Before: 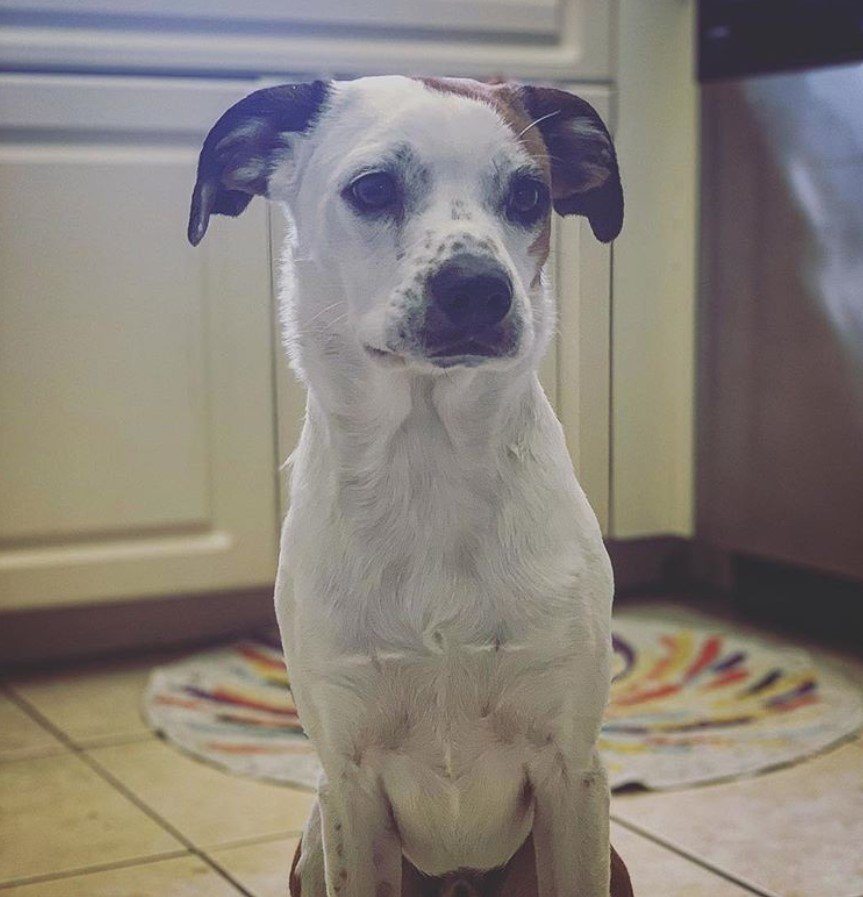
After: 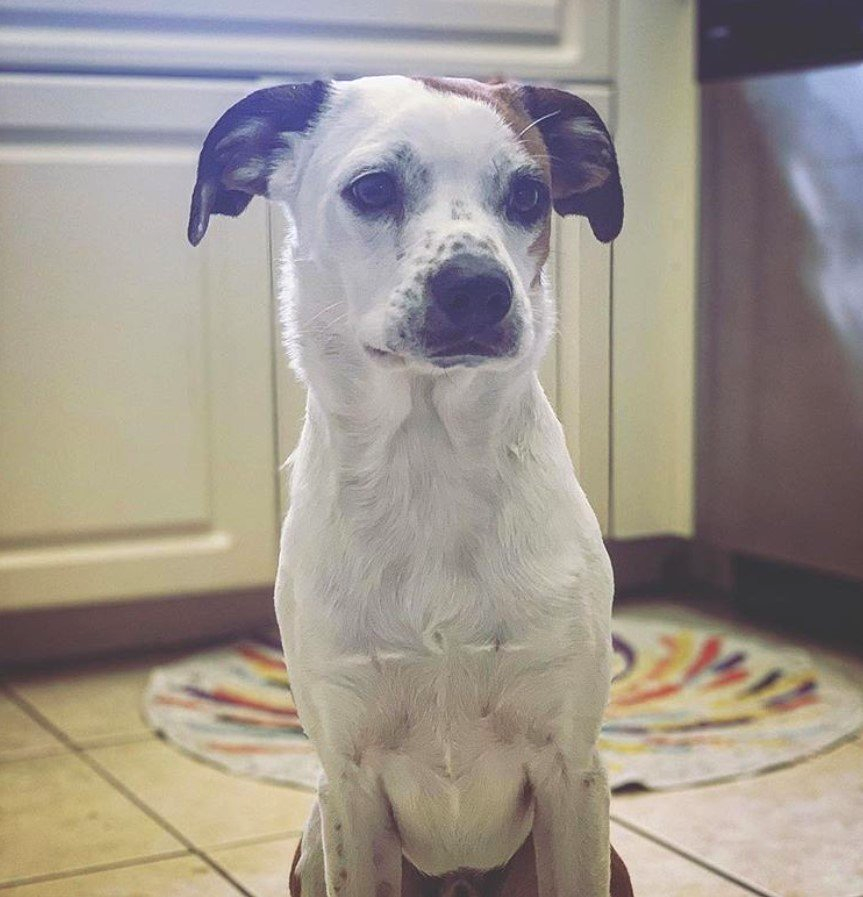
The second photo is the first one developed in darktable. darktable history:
exposure: exposure 0.498 EV, compensate exposure bias true, compensate highlight preservation false
